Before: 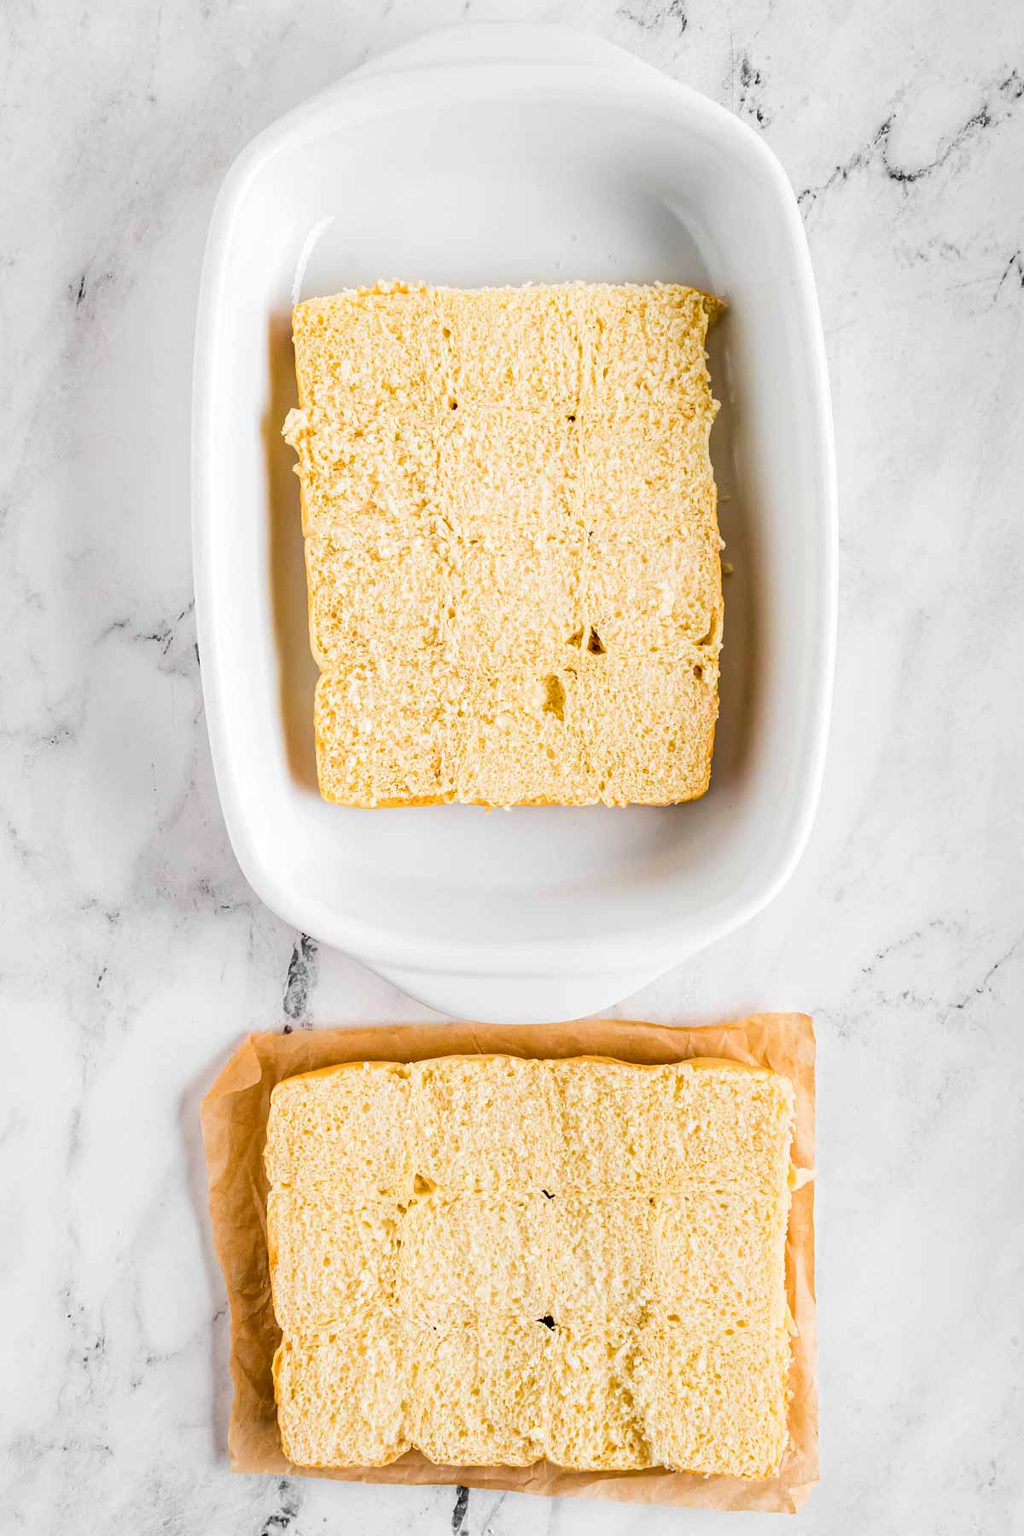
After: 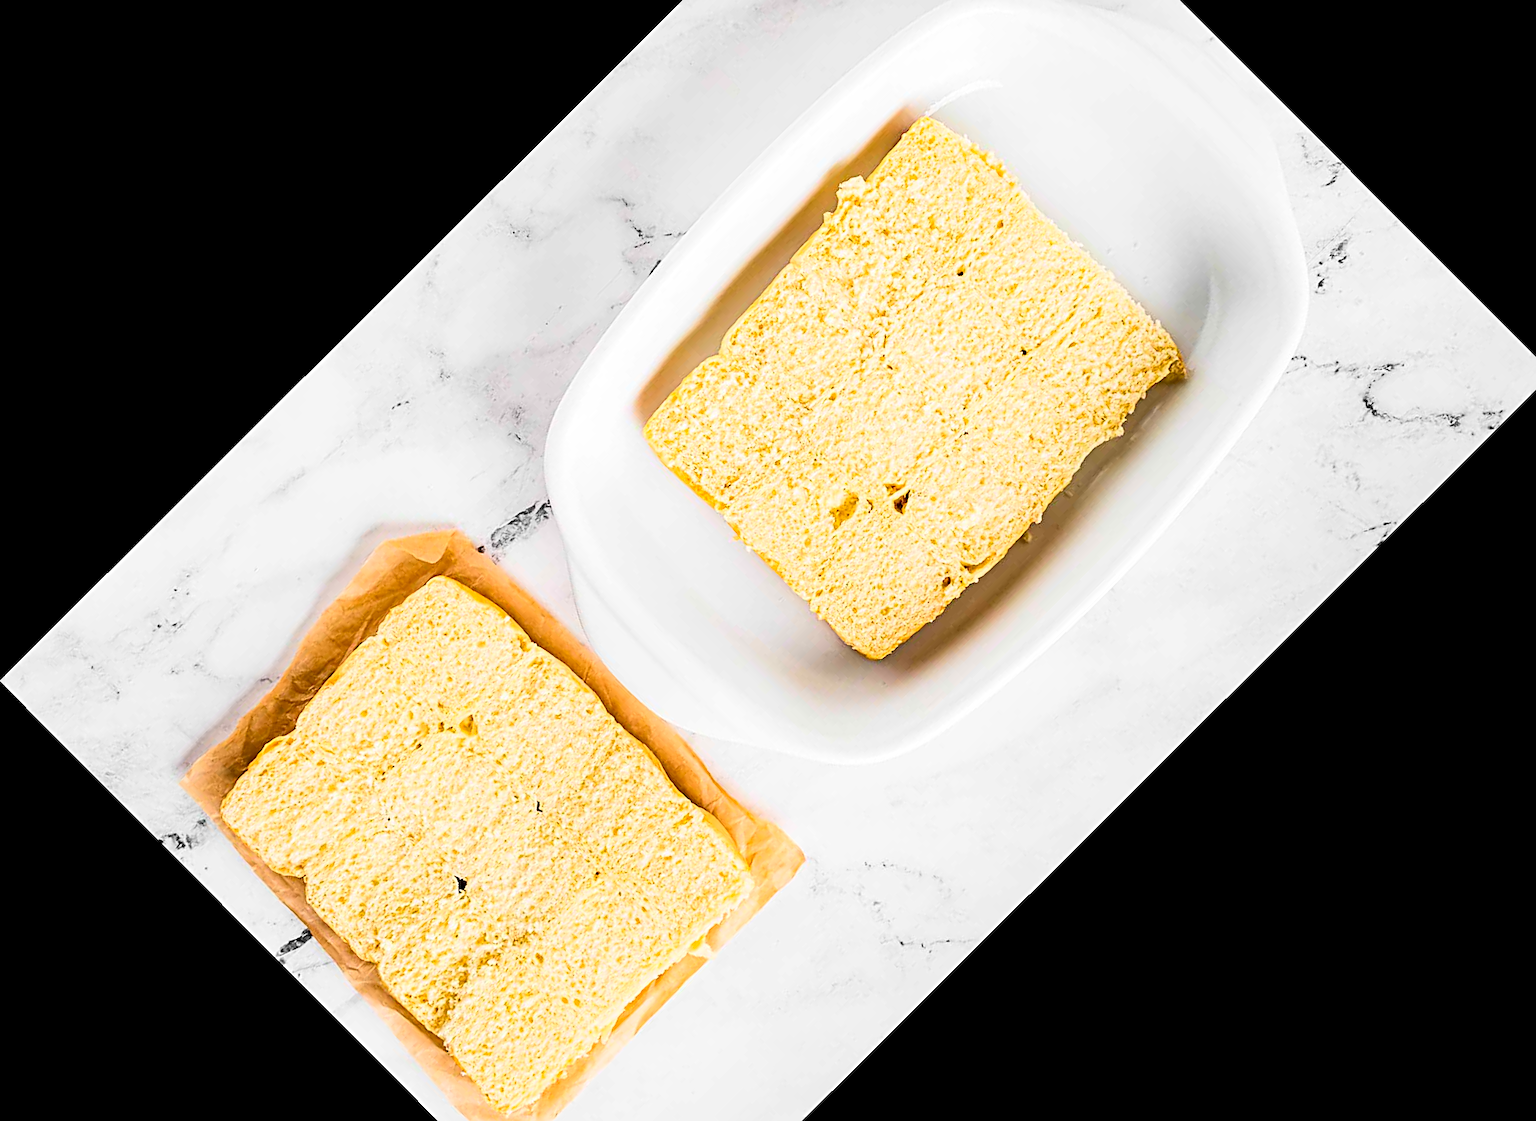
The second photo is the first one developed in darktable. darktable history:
sharpen: radius 2.67, amount 0.668
crop and rotate: angle -45.11°, top 16.033%, right 0.984%, bottom 11.623%
contrast brightness saturation: contrast 0.199, brightness 0.16, saturation 0.218
